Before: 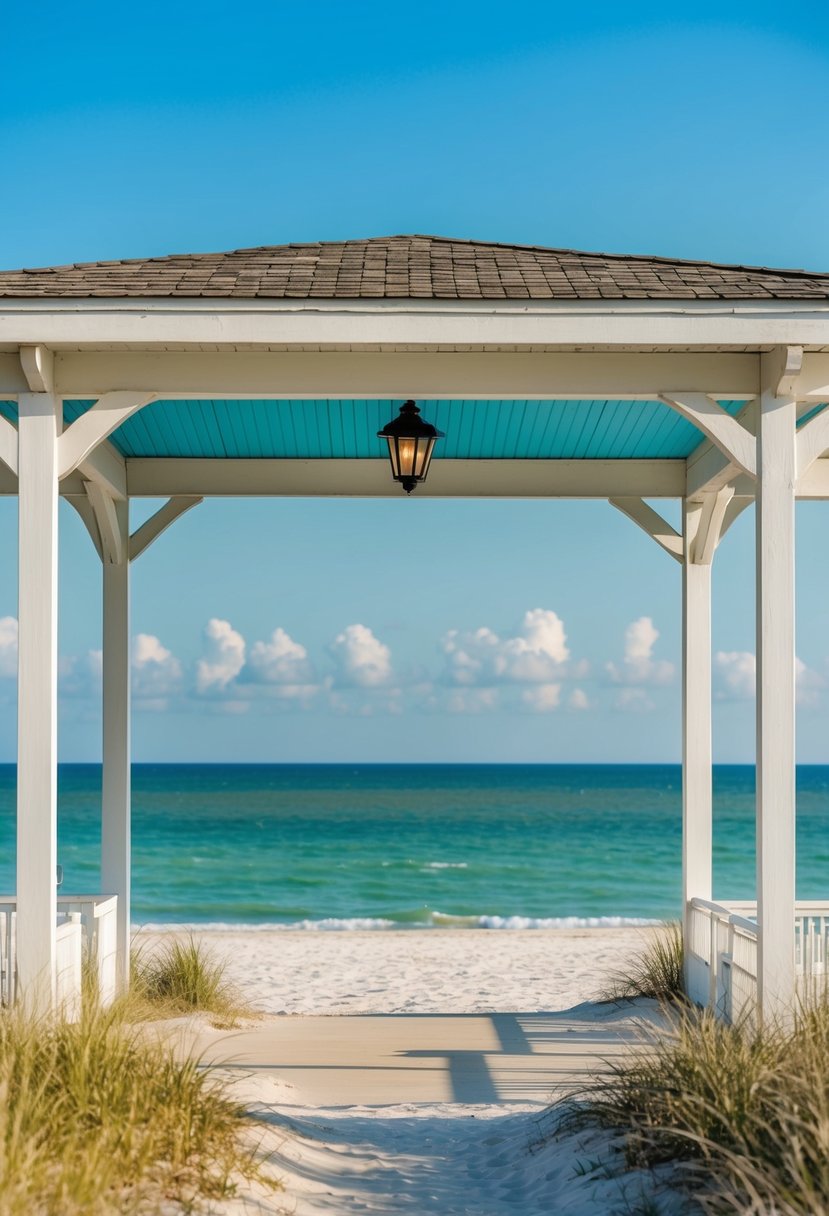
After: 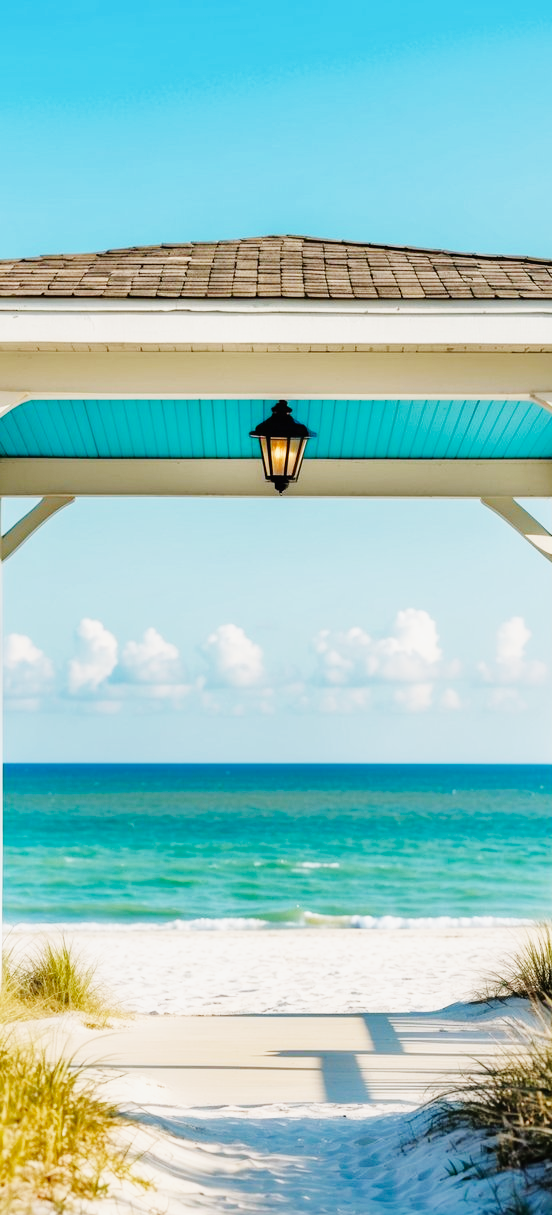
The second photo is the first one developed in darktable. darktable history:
base curve: curves: ch0 [(0, 0.003) (0.001, 0.002) (0.006, 0.004) (0.02, 0.022) (0.048, 0.086) (0.094, 0.234) (0.162, 0.431) (0.258, 0.629) (0.385, 0.8) (0.548, 0.918) (0.751, 0.988) (1, 1)], preserve colors none
shadows and highlights: shadows -20, white point adjustment -2, highlights -35
contrast equalizer: y [[0.5 ×6], [0.5 ×6], [0.5, 0.5, 0.501, 0.545, 0.707, 0.863], [0 ×6], [0 ×6]]
crop and rotate: left 15.546%, right 17.787%
